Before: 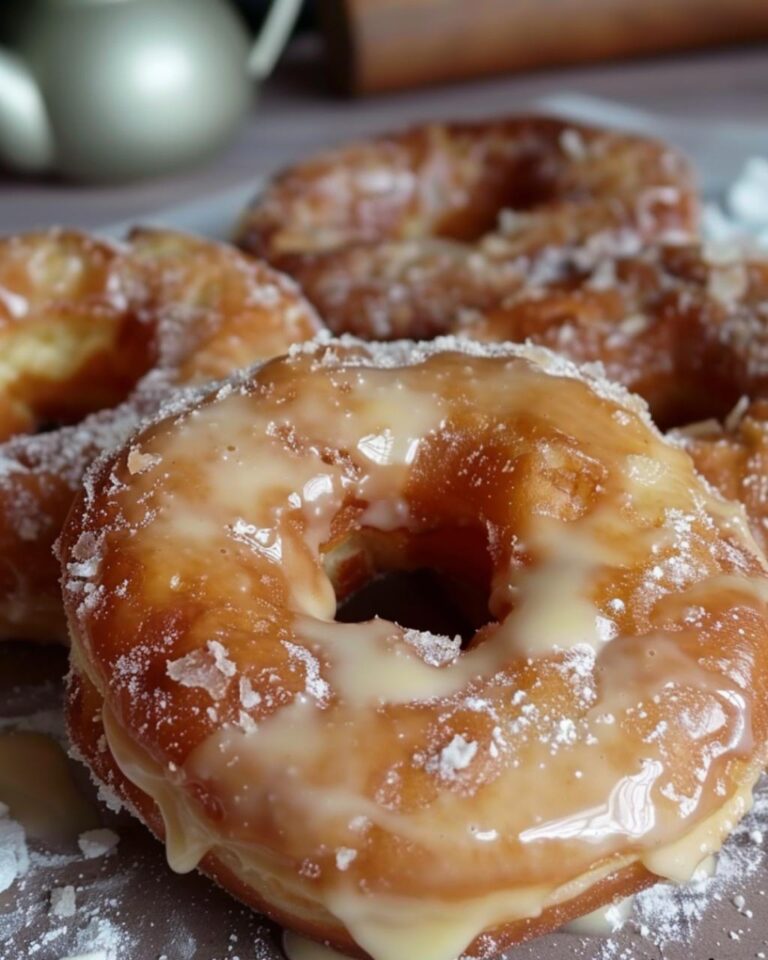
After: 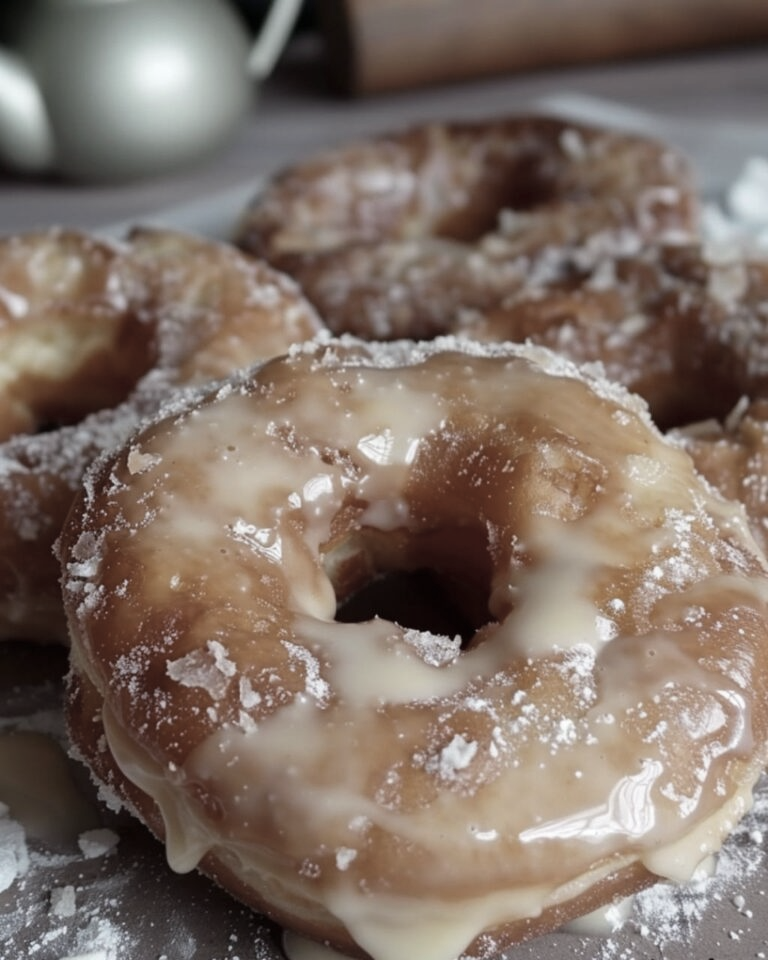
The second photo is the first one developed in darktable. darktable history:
color correction: highlights b* 0.035, saturation 0.479
